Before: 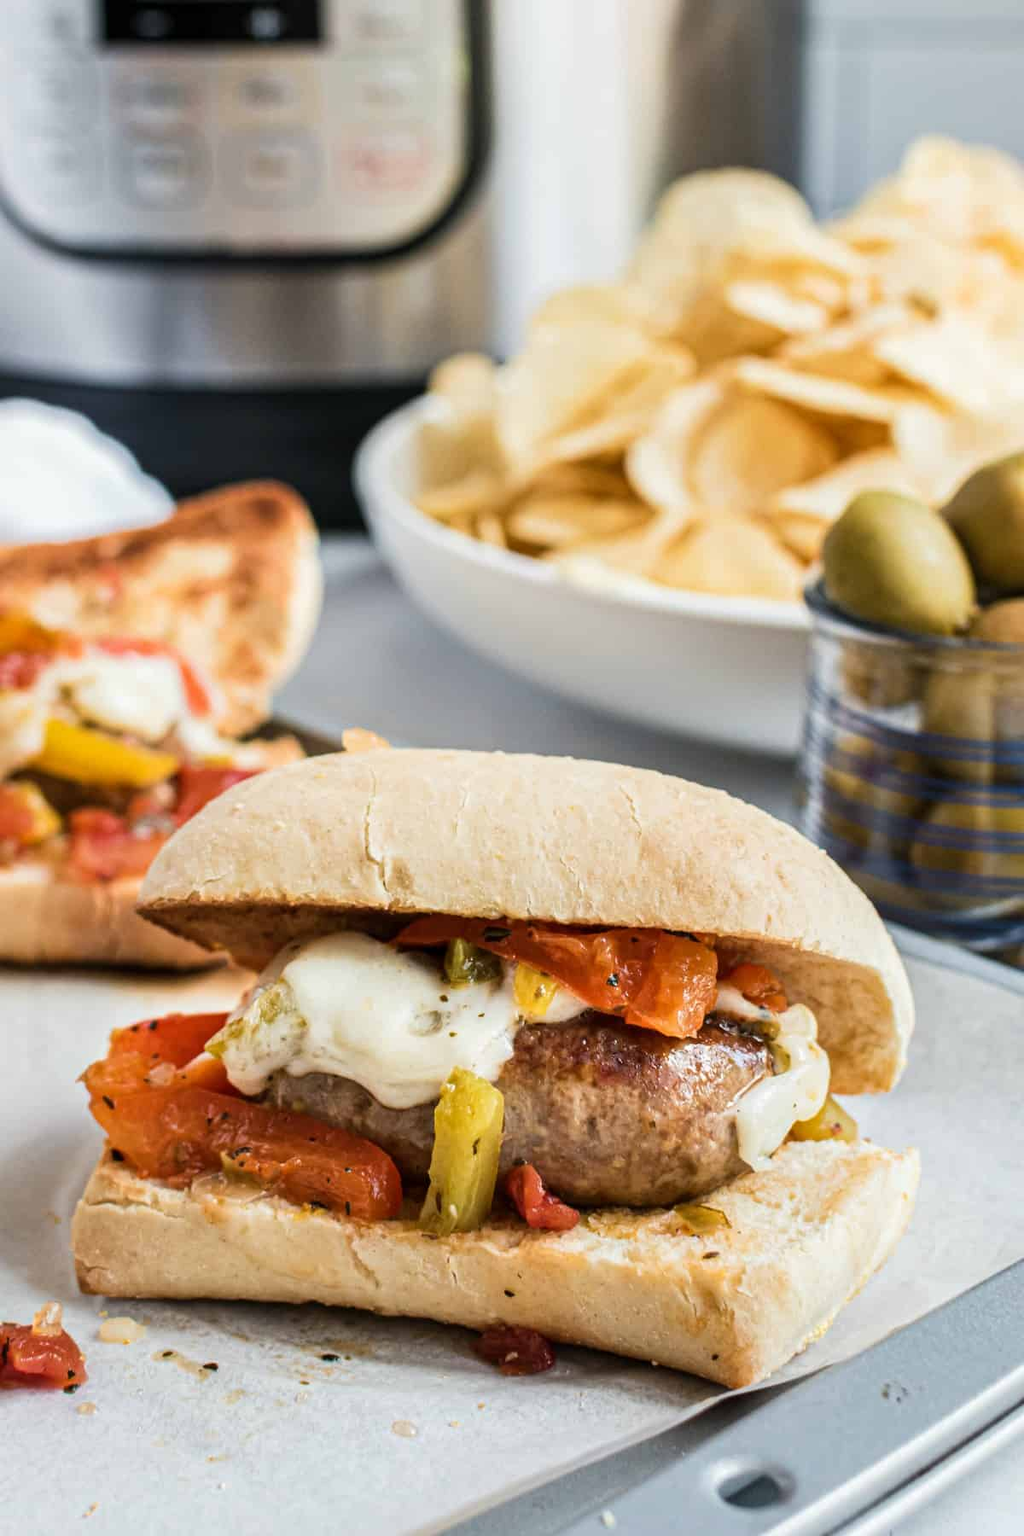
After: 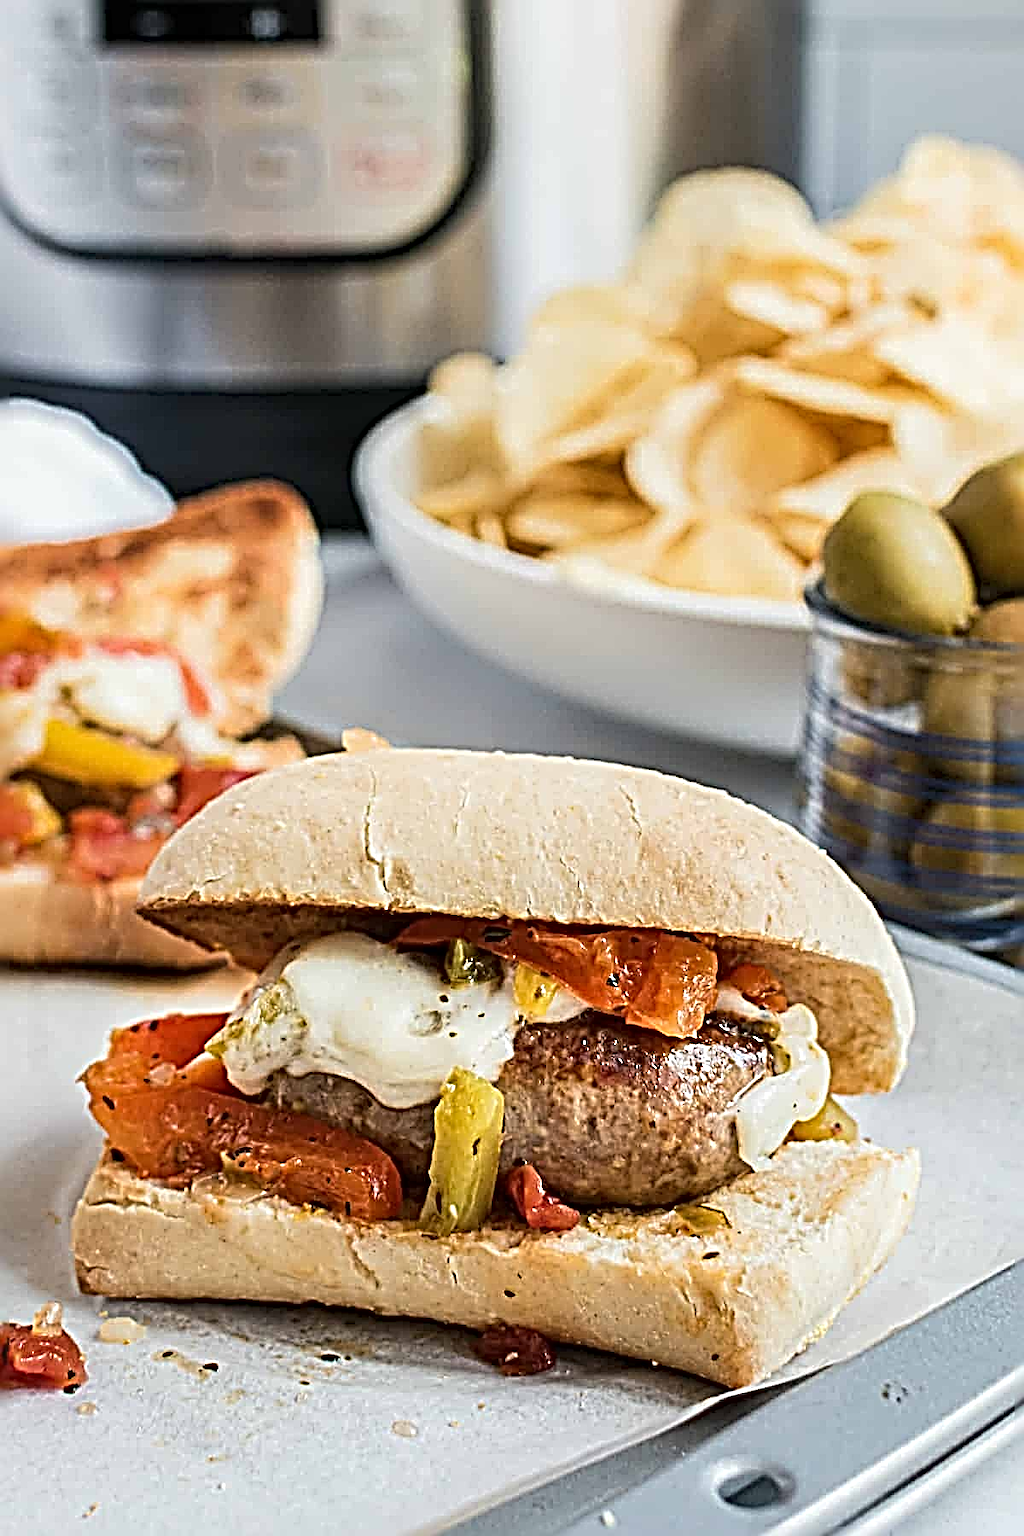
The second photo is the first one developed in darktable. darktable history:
sharpen: radius 4.015, amount 1.988
